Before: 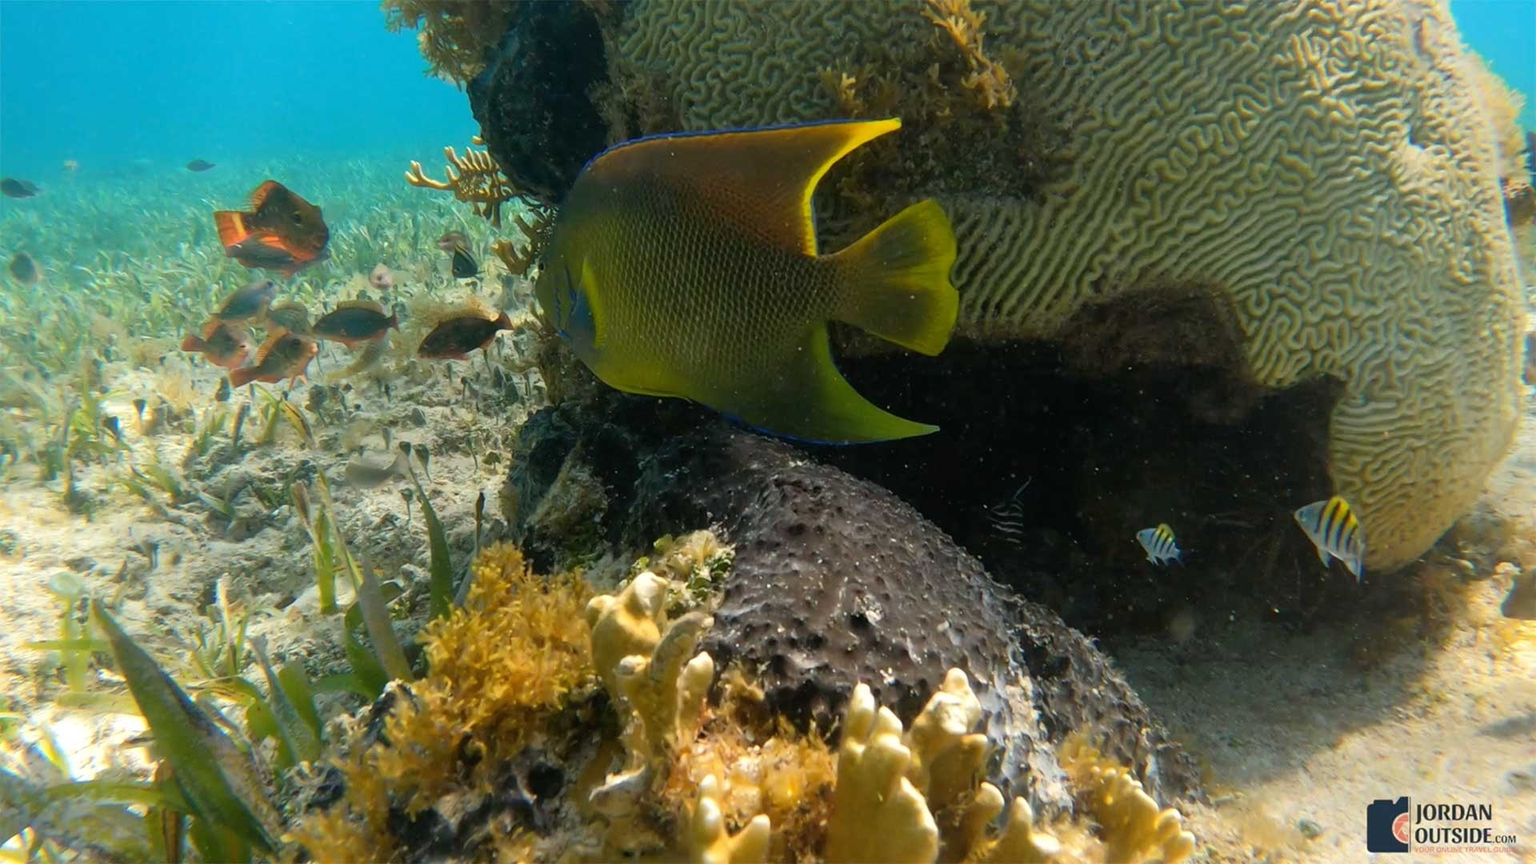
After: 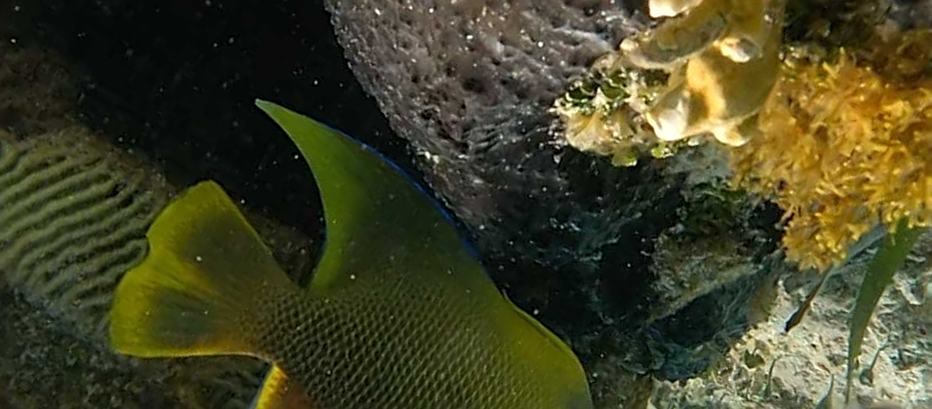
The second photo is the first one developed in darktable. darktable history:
crop and rotate: angle 148.56°, left 9.131%, top 15.556%, right 4.391%, bottom 16.971%
sharpen: radius 2.534, amount 0.629
